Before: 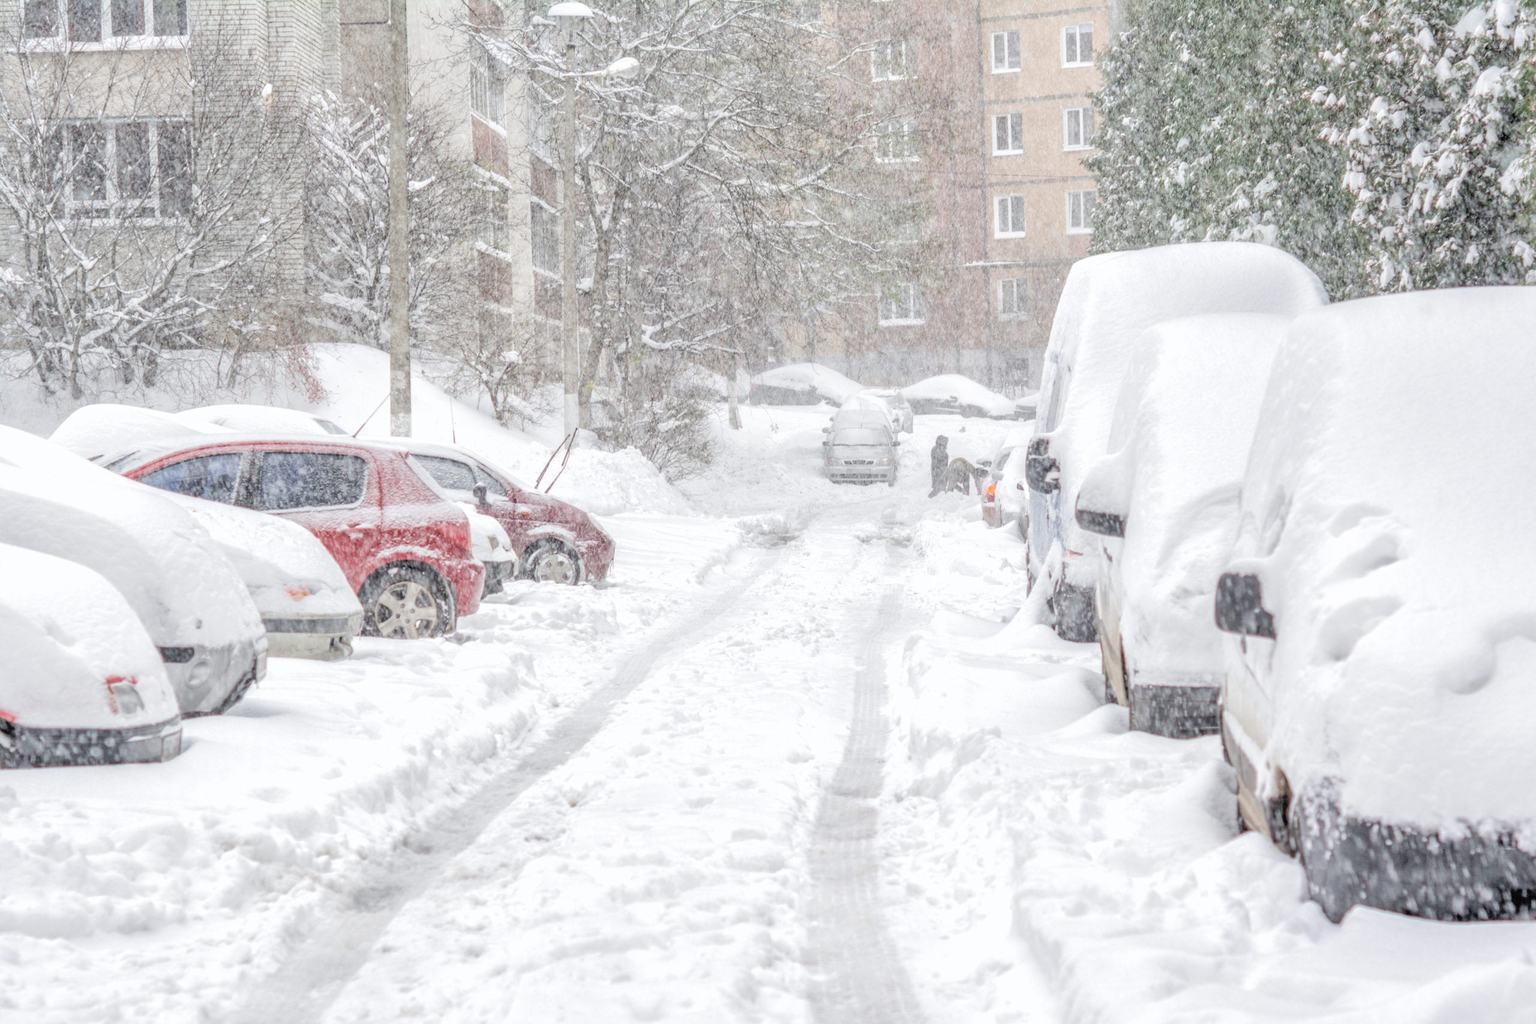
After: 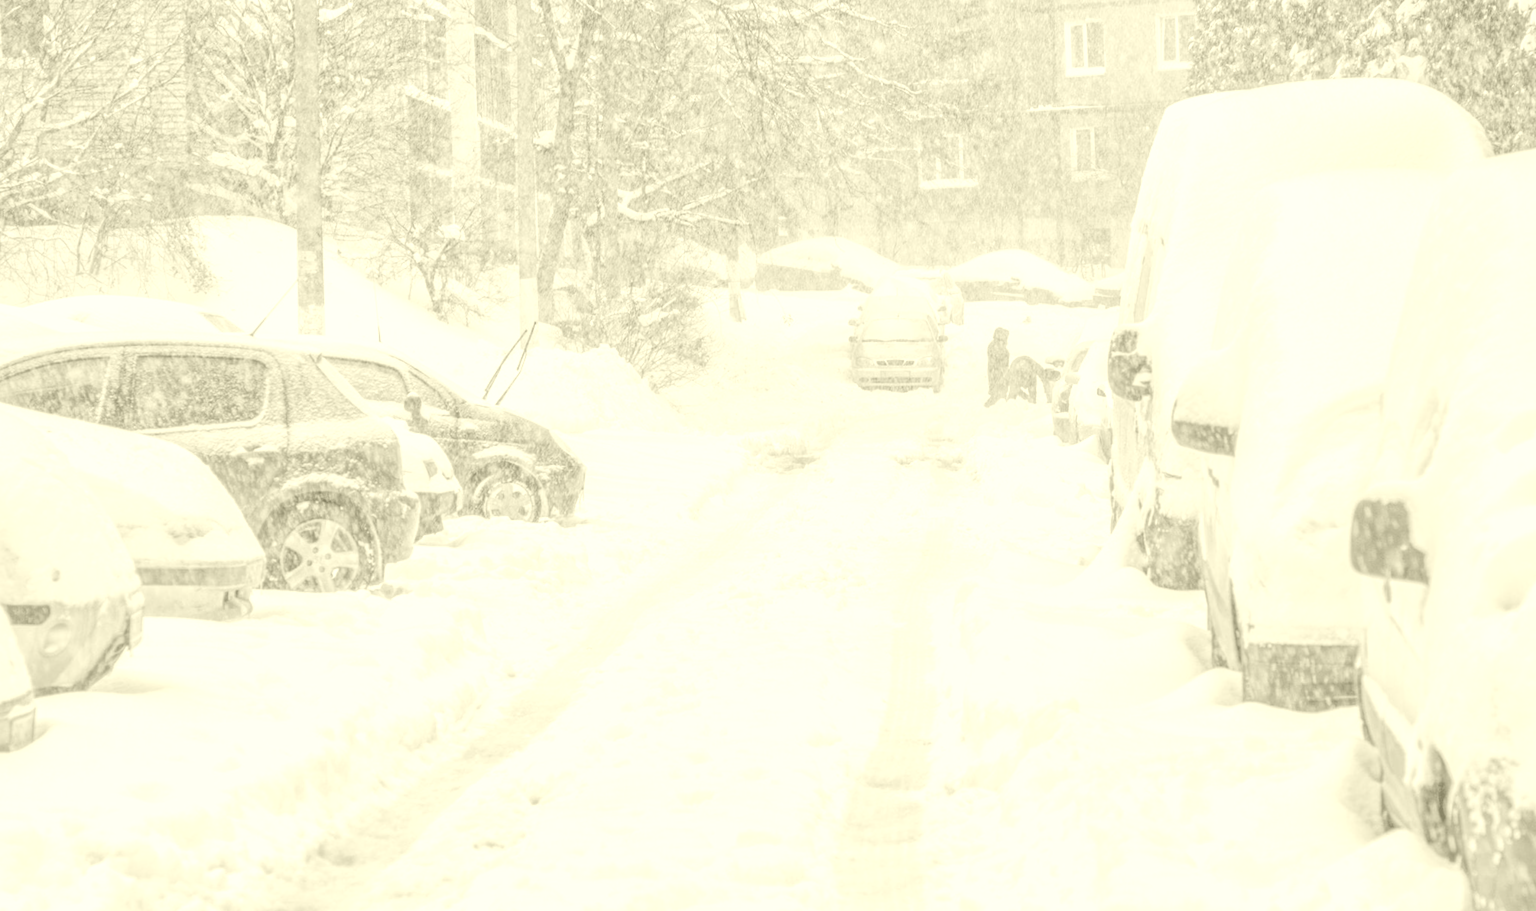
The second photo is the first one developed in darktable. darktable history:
rotate and perspective: rotation -0.45°, automatic cropping original format, crop left 0.008, crop right 0.992, crop top 0.012, crop bottom 0.988
local contrast: on, module defaults
crop: left 9.712%, top 16.928%, right 10.845%, bottom 12.332%
colorize: hue 43.2°, saturation 40%, version 1
color zones: curves: ch0 [(0, 0.48) (0.209, 0.398) (0.305, 0.332) (0.429, 0.493) (0.571, 0.5) (0.714, 0.5) (0.857, 0.5) (1, 0.48)]; ch1 [(0, 0.633) (0.143, 0.586) (0.286, 0.489) (0.429, 0.448) (0.571, 0.31) (0.714, 0.335) (0.857, 0.492) (1, 0.633)]; ch2 [(0, 0.448) (0.143, 0.498) (0.286, 0.5) (0.429, 0.5) (0.571, 0.5) (0.714, 0.5) (0.857, 0.5) (1, 0.448)]
